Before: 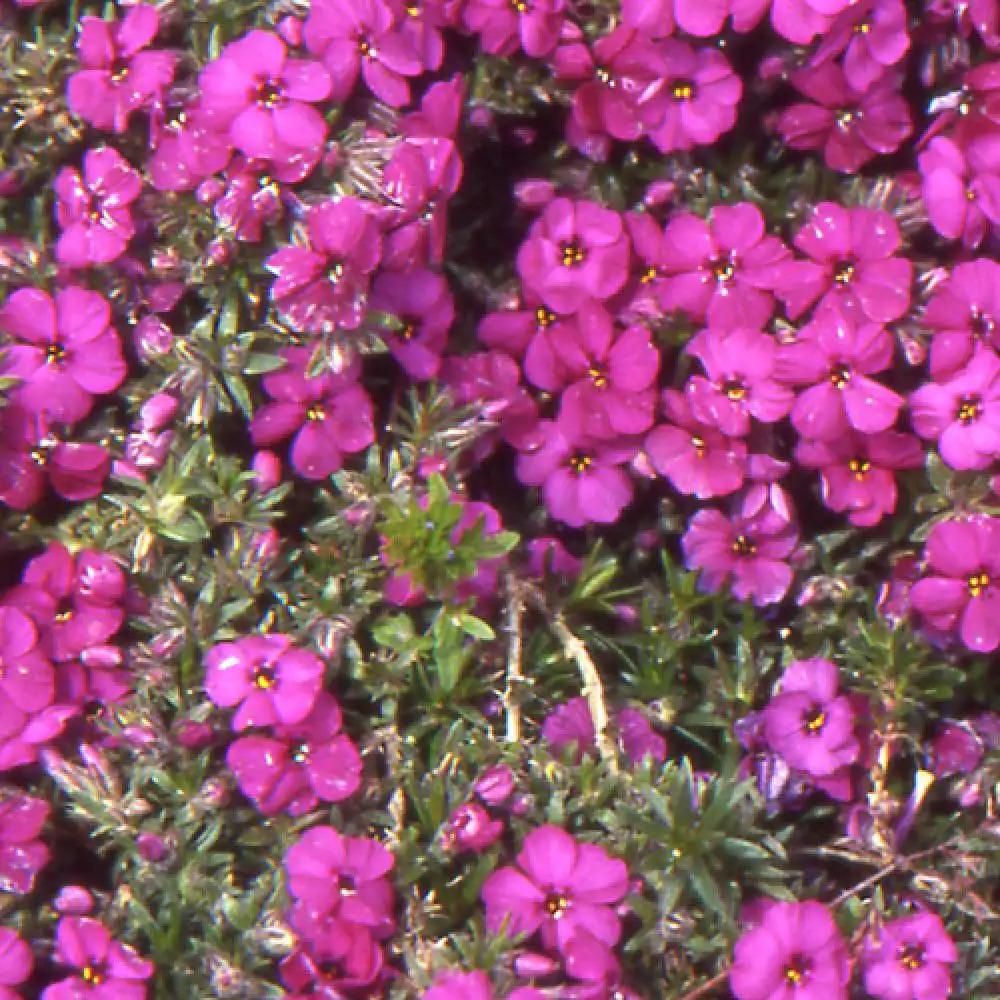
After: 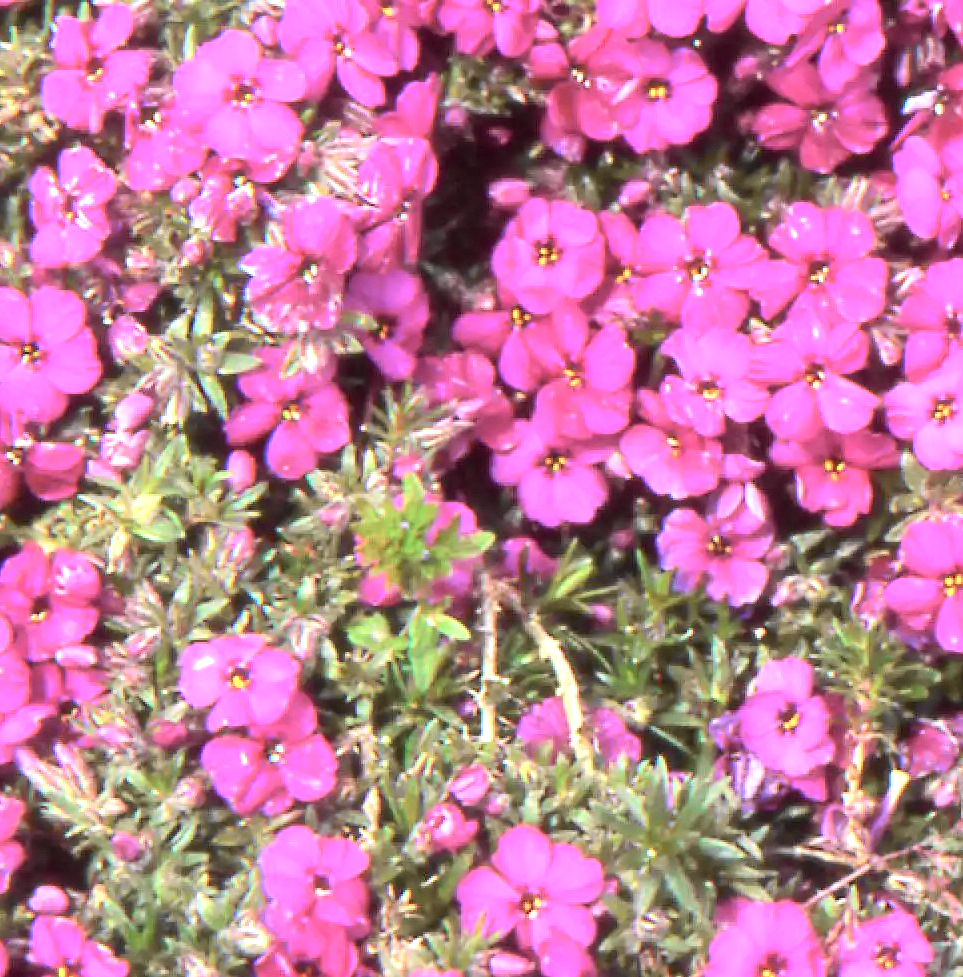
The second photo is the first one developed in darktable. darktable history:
contrast brightness saturation: contrast 0.11, saturation -0.17
tone curve: curves: ch0 [(0, 0.019) (0.066, 0.043) (0.189, 0.182) (0.368, 0.407) (0.501, 0.564) (0.677, 0.729) (0.851, 0.861) (0.997, 0.959)]; ch1 [(0, 0) (0.187, 0.121) (0.388, 0.346) (0.437, 0.409) (0.474, 0.472) (0.499, 0.501) (0.514, 0.507) (0.548, 0.557) (0.653, 0.663) (0.812, 0.856) (1, 1)]; ch2 [(0, 0) (0.246, 0.214) (0.421, 0.427) (0.459, 0.484) (0.5, 0.504) (0.518, 0.516) (0.529, 0.548) (0.56, 0.576) (0.607, 0.63) (0.744, 0.734) (0.867, 0.821) (0.993, 0.889)], color space Lab, independent channels, preserve colors none
crop and rotate: left 2.536%, right 1.107%, bottom 2.246%
exposure: black level correction 0, exposure 0.953 EV, compensate exposure bias true, compensate highlight preservation false
